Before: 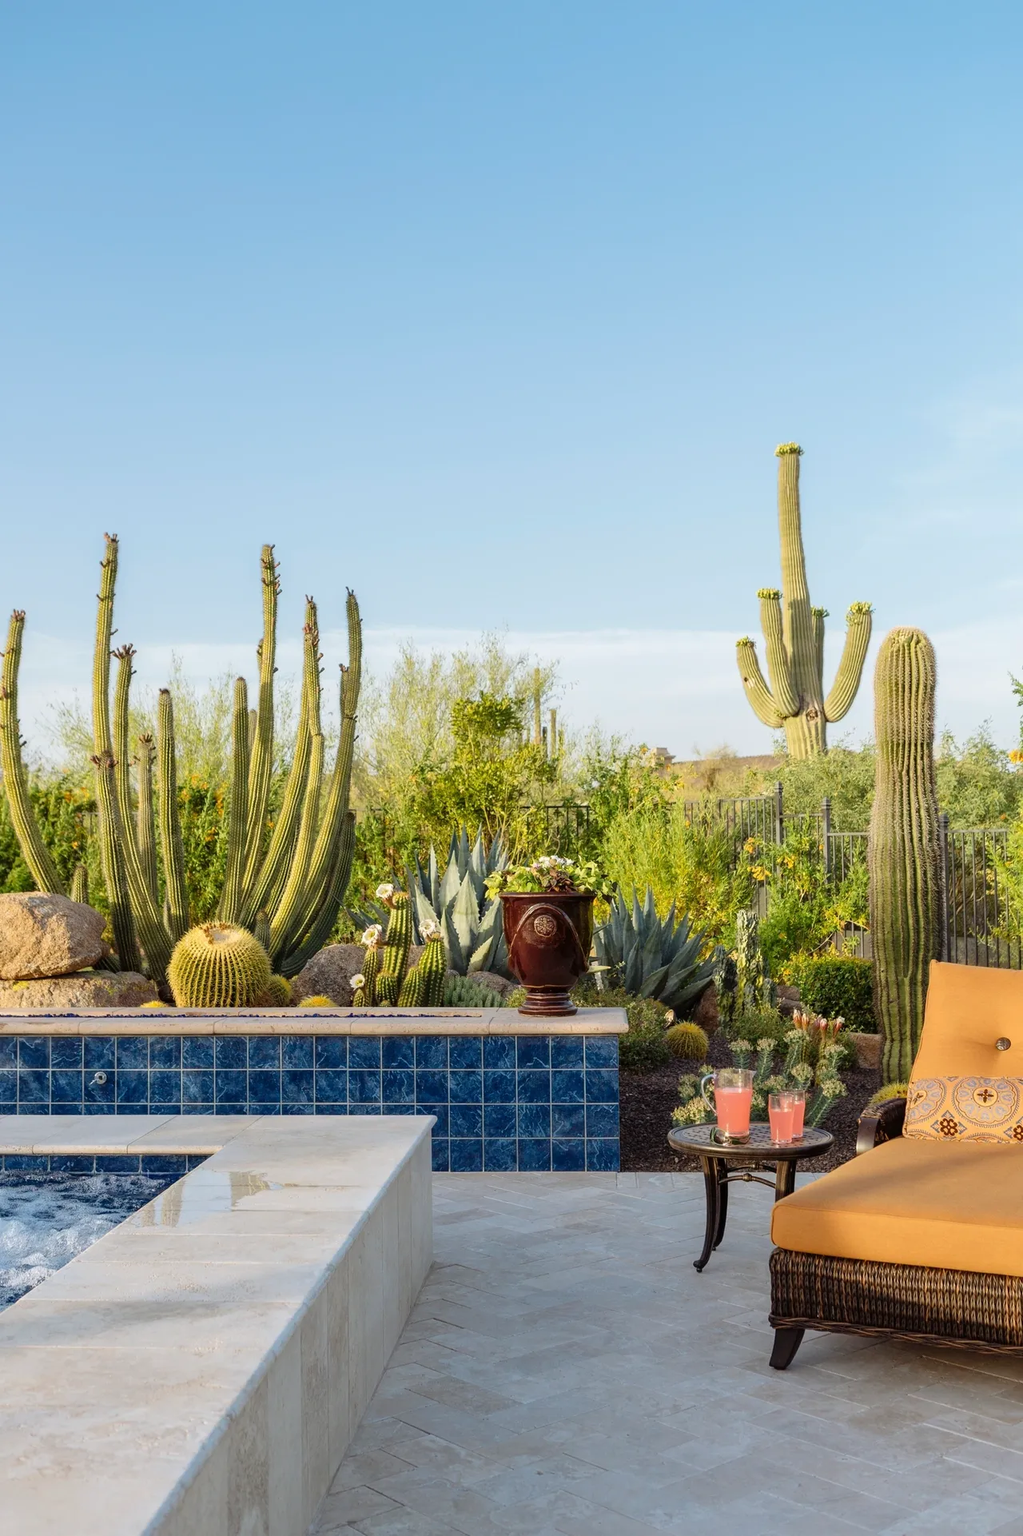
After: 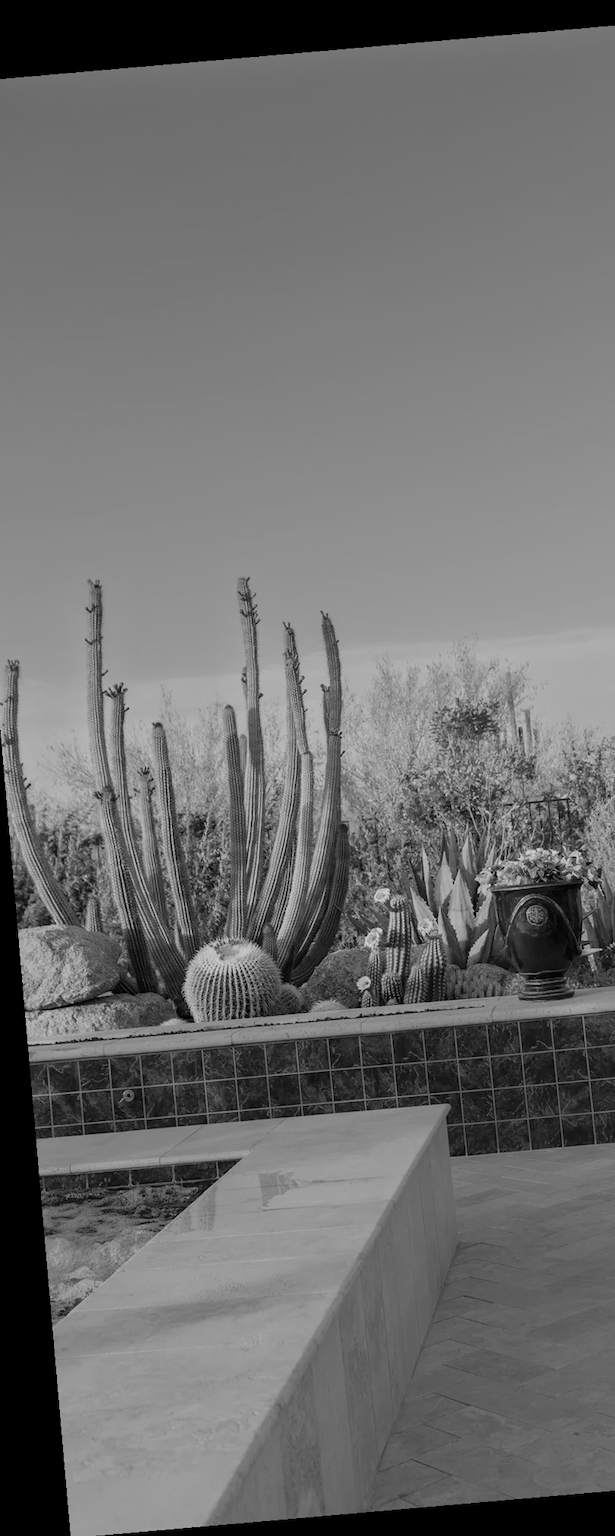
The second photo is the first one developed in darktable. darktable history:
rotate and perspective: rotation -4.98°, automatic cropping off
monochrome: a 79.32, b 81.83, size 1.1
crop: left 5.114%, right 38.589%
